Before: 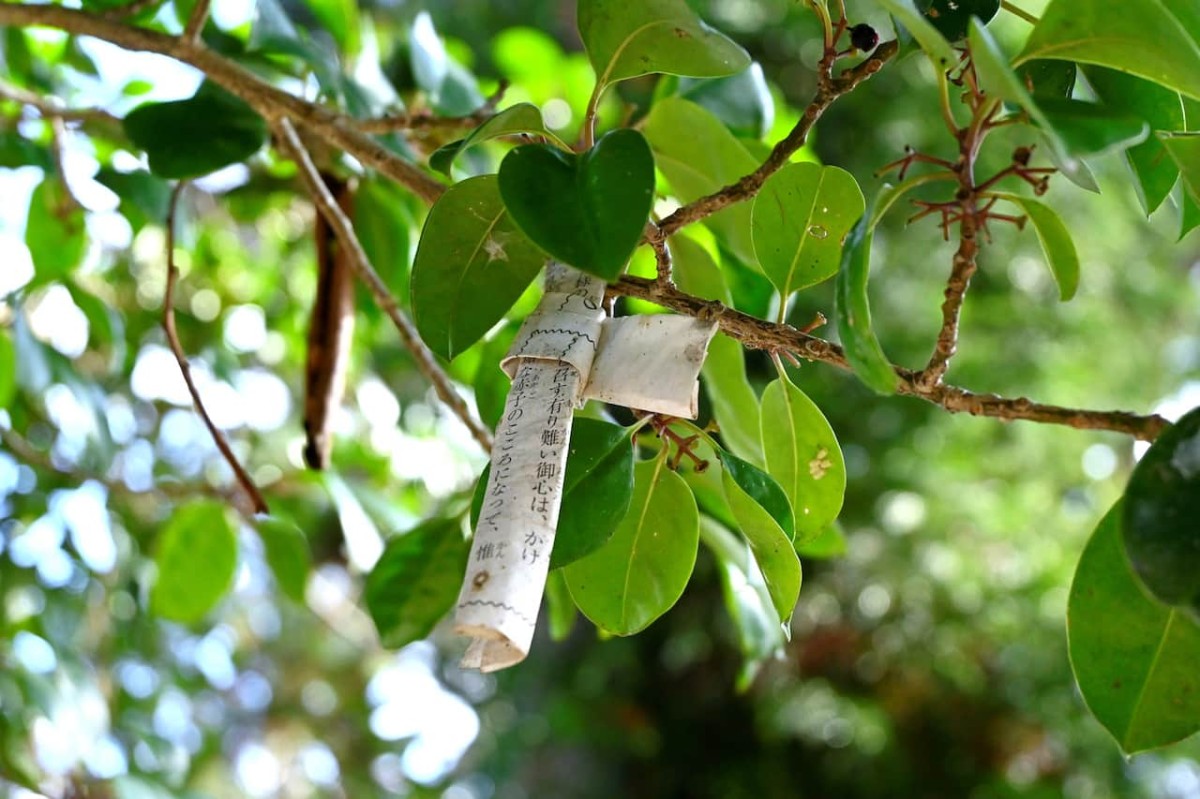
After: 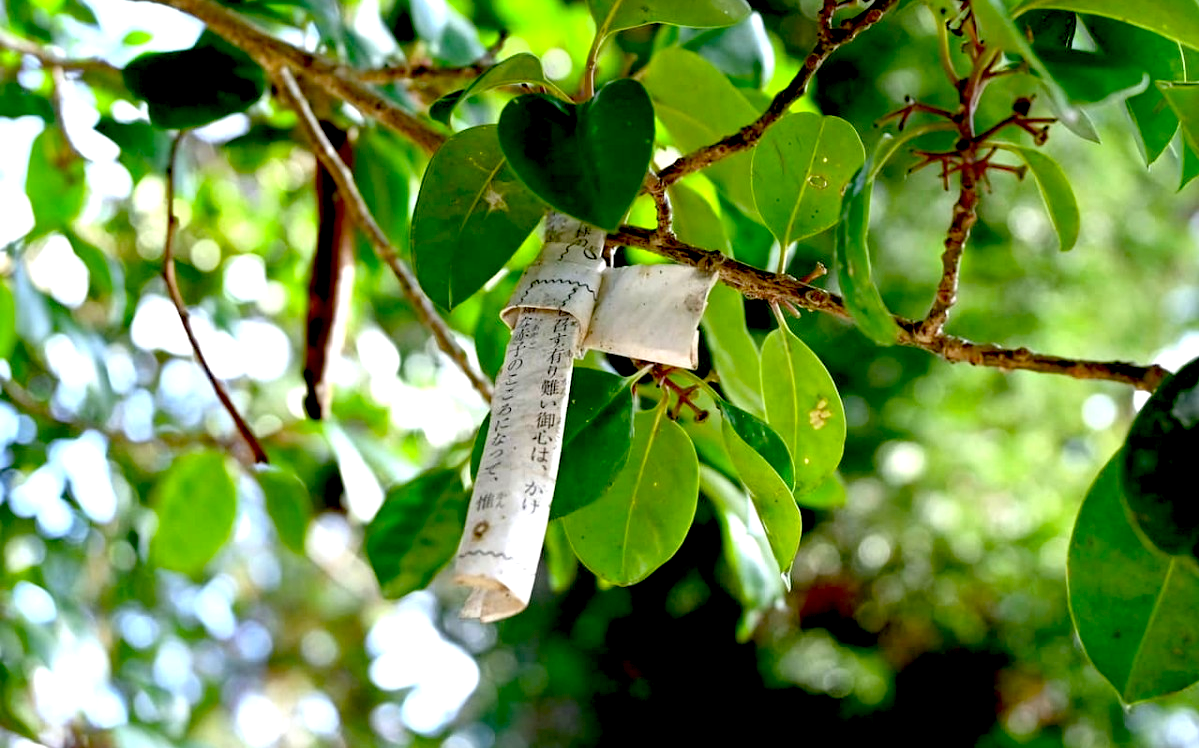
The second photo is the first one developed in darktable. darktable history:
exposure: black level correction 0.032, exposure 0.325 EV, compensate exposure bias true, compensate highlight preservation false
crop and rotate: top 6.31%
